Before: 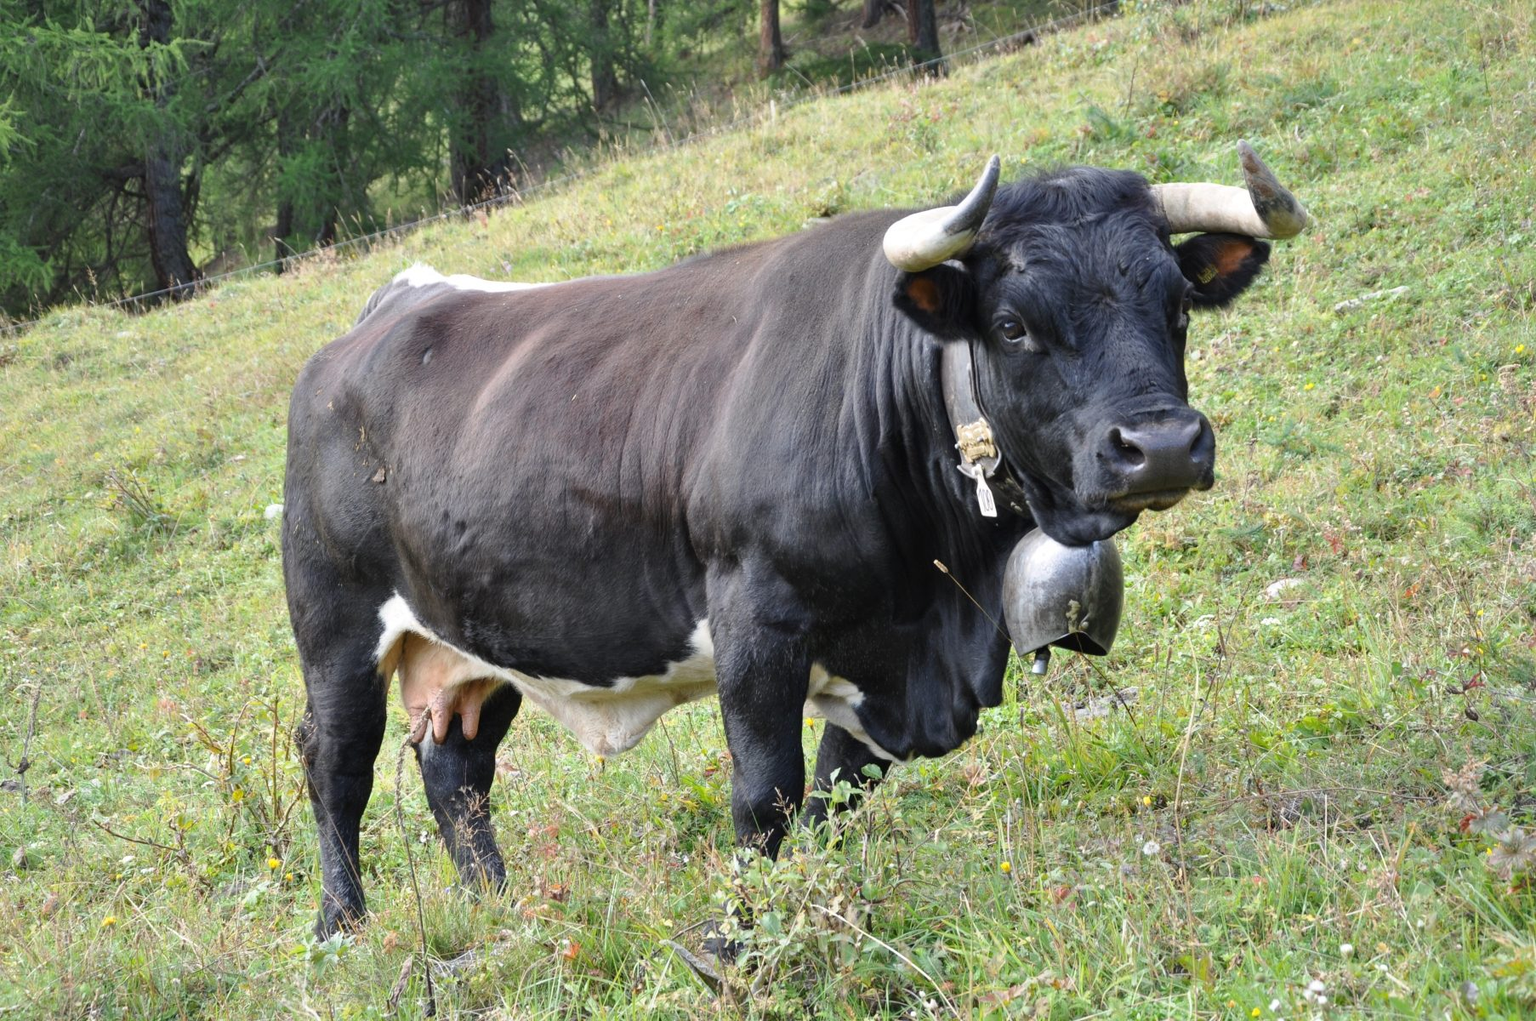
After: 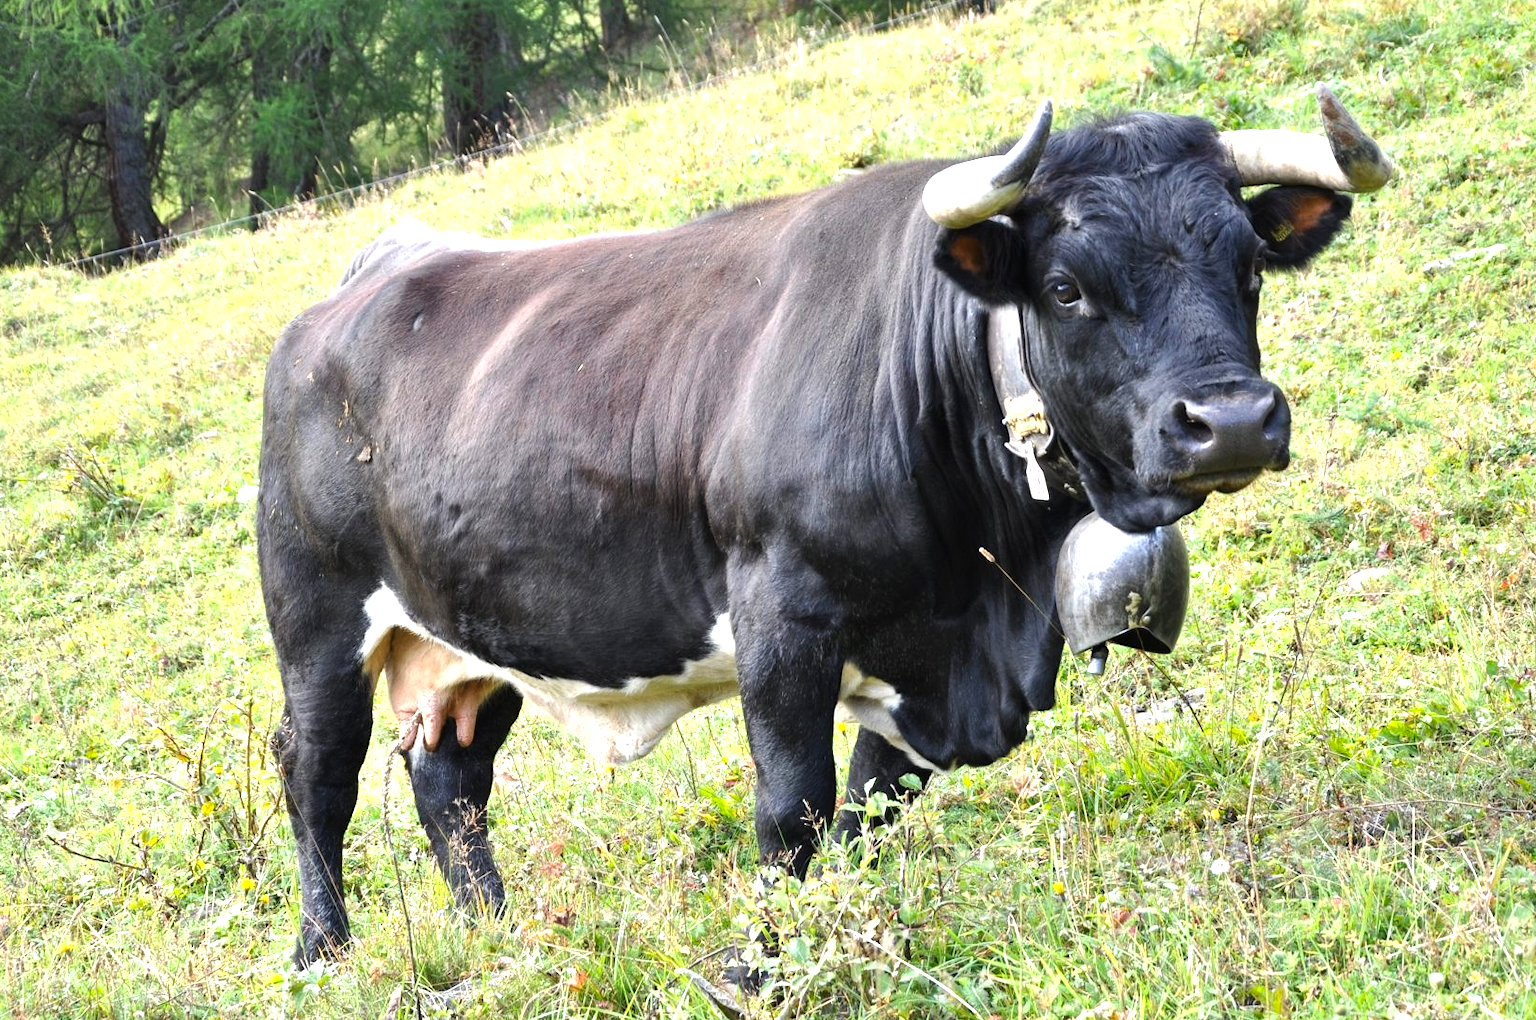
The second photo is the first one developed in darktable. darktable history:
shadows and highlights: shadows 37.27, highlights -28.18, soften with gaussian
exposure: exposure 0.559 EV, compensate highlight preservation false
crop: left 3.305%, top 6.436%, right 6.389%, bottom 3.258%
color balance rgb: linear chroma grading › global chroma 10%, global vibrance 10%, contrast 15%, saturation formula JzAzBz (2021)
